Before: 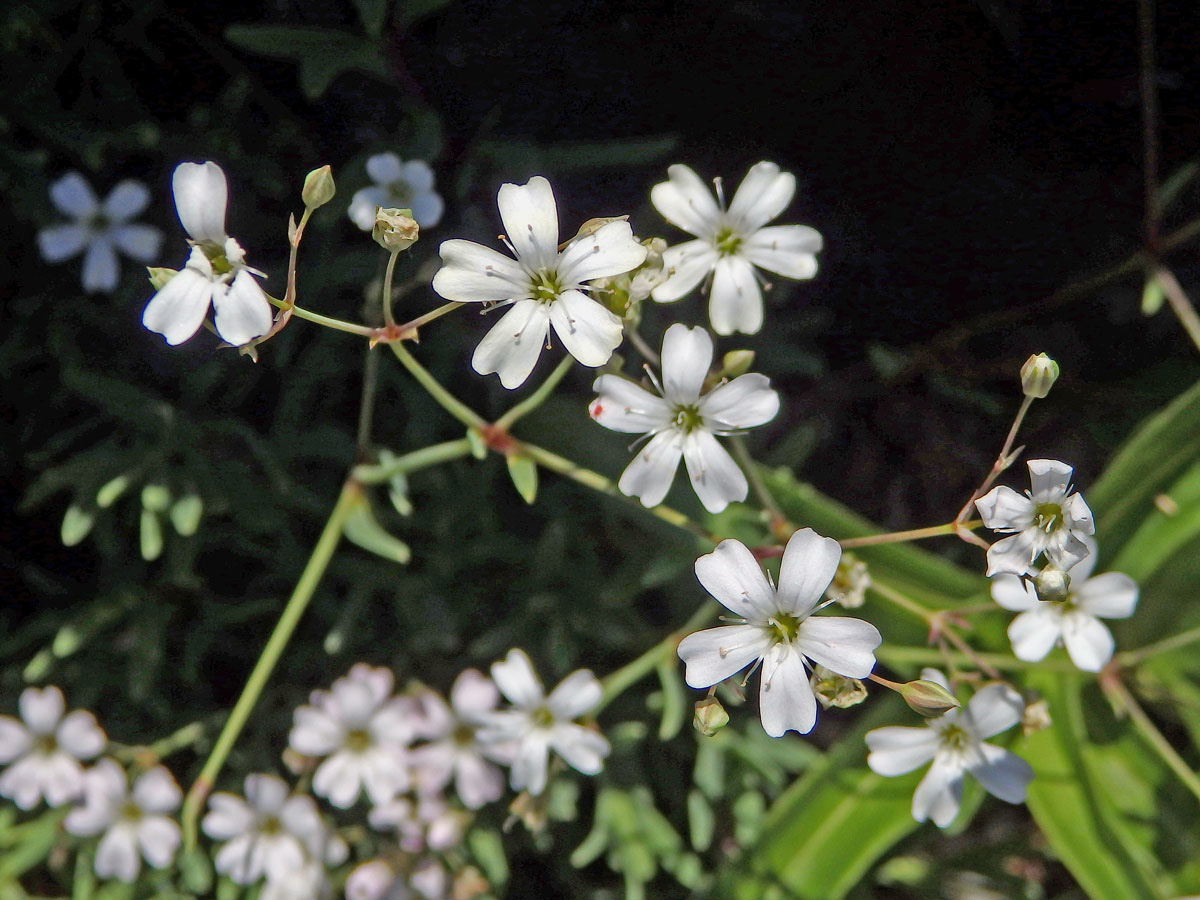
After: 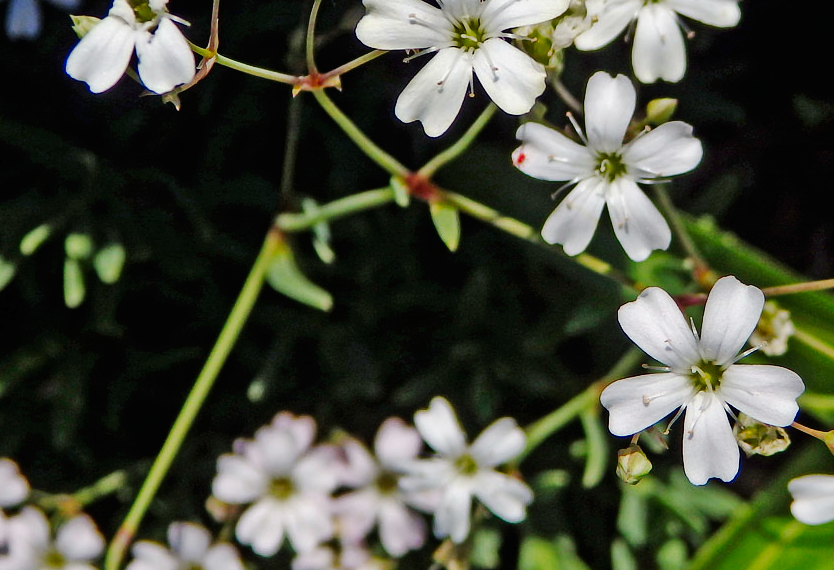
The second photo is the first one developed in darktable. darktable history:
tone curve: curves: ch0 [(0, 0) (0.003, 0.007) (0.011, 0.008) (0.025, 0.007) (0.044, 0.009) (0.069, 0.012) (0.1, 0.02) (0.136, 0.035) (0.177, 0.06) (0.224, 0.104) (0.277, 0.16) (0.335, 0.228) (0.399, 0.308) (0.468, 0.418) (0.543, 0.525) (0.623, 0.635) (0.709, 0.723) (0.801, 0.802) (0.898, 0.889) (1, 1)], preserve colors none
crop: left 6.493%, top 28.061%, right 23.981%, bottom 8.565%
